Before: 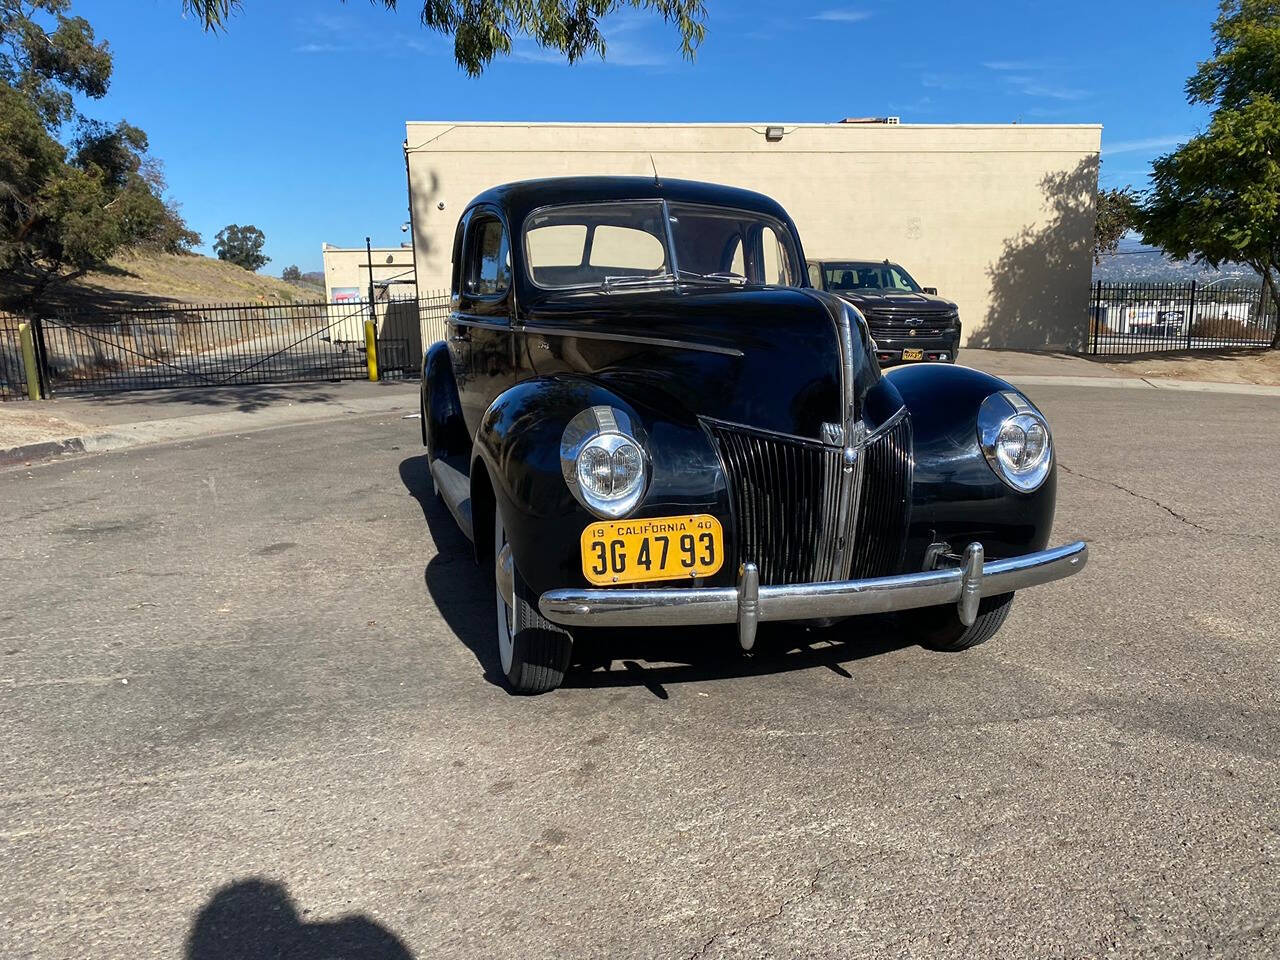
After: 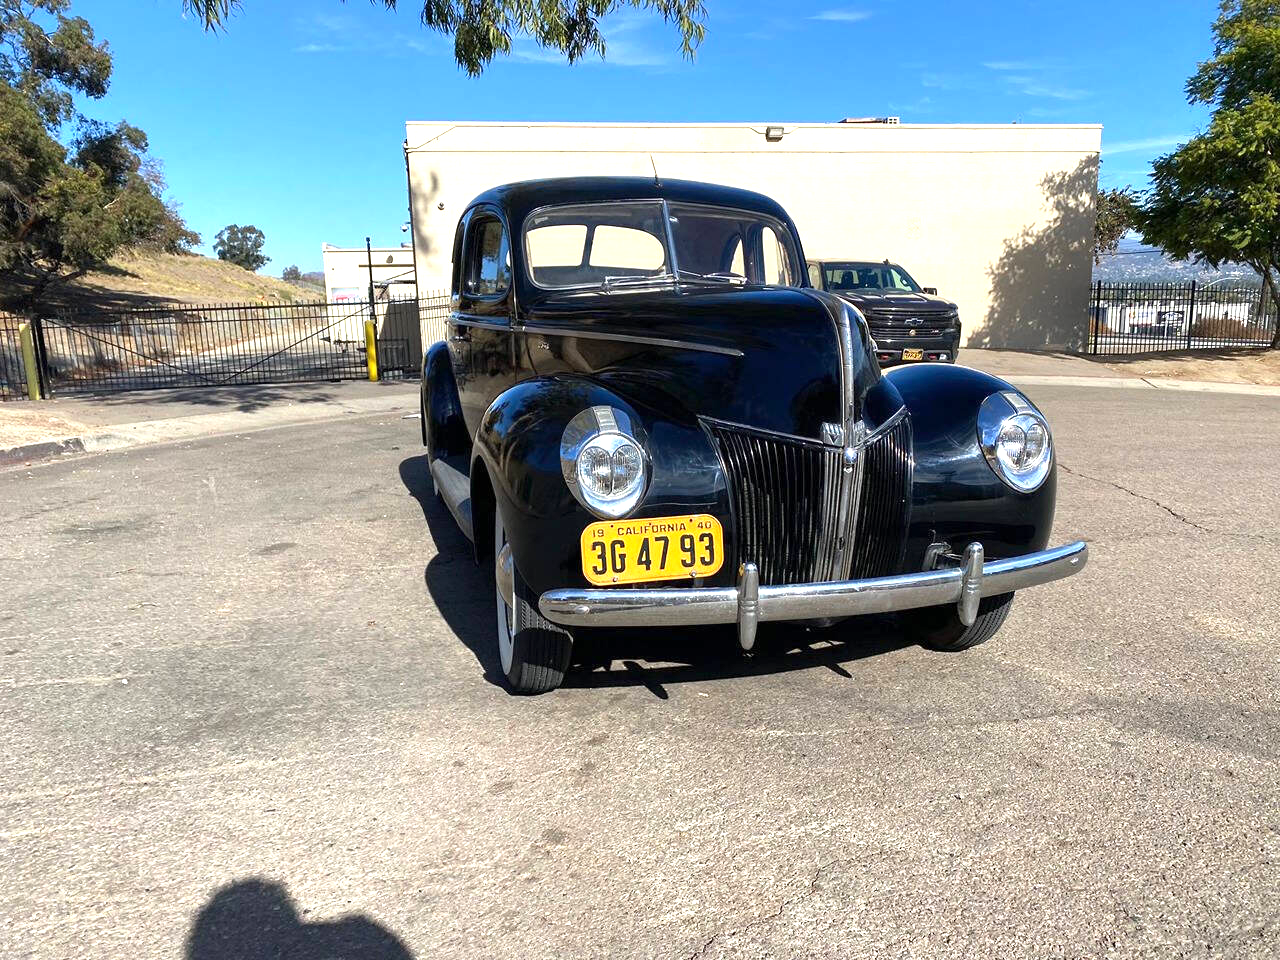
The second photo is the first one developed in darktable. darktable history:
exposure: exposure 0.763 EV, compensate highlight preservation false
